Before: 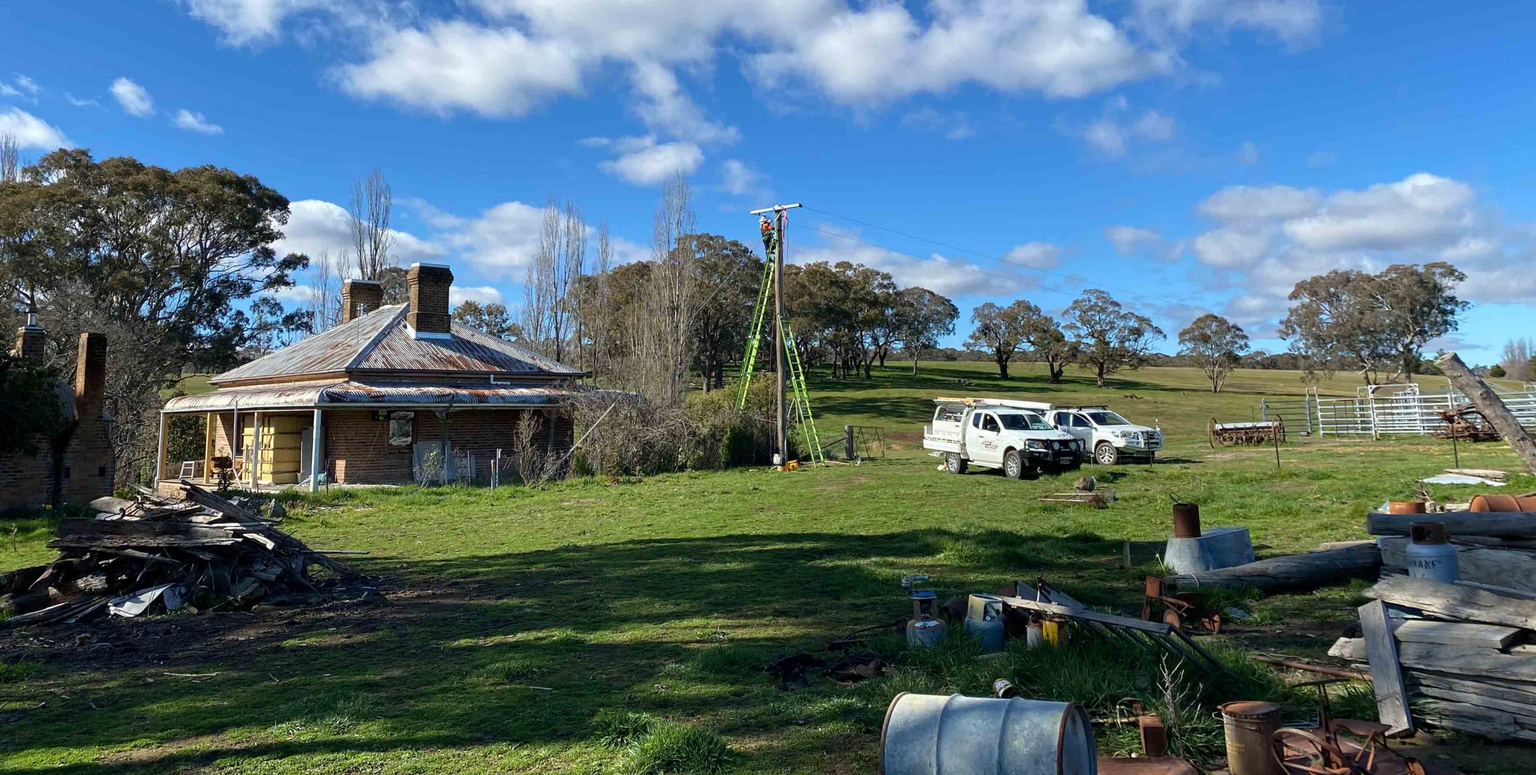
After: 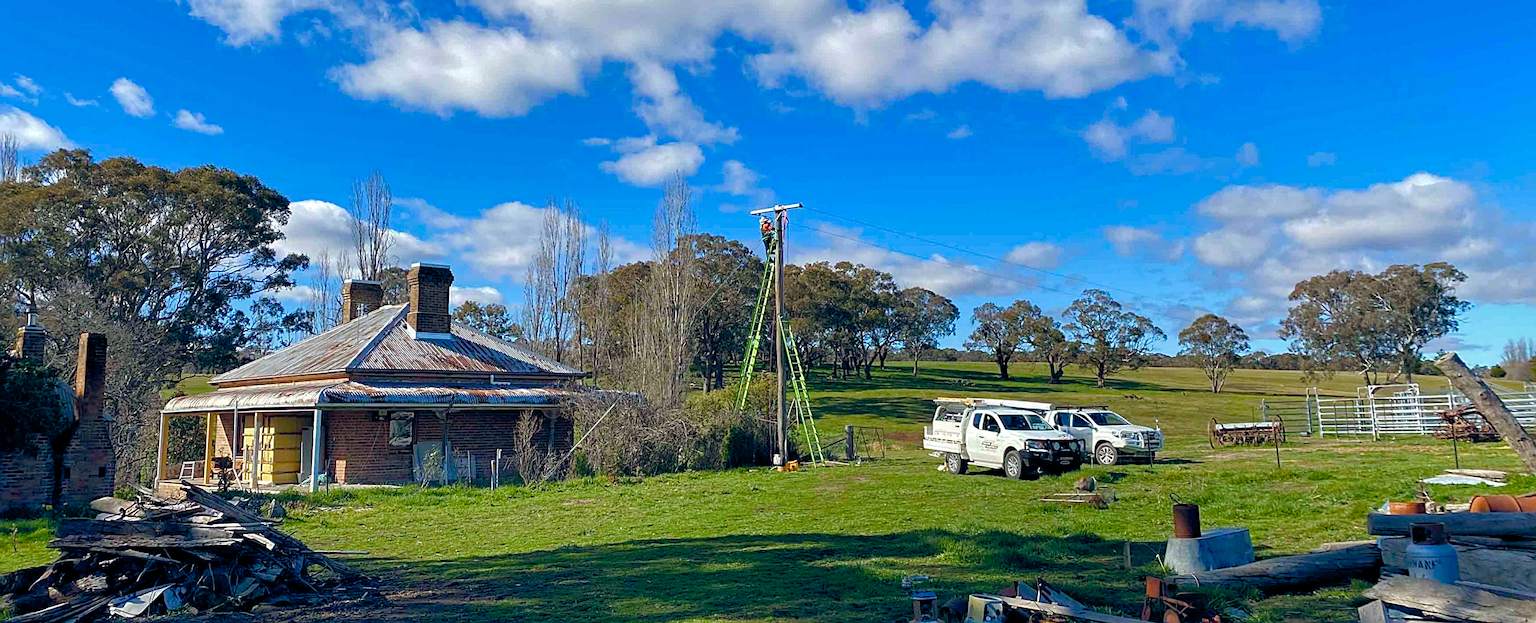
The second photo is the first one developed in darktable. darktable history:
haze removal: compatibility mode true, adaptive false
crop: bottom 19.52%
shadows and highlights: on, module defaults
sharpen: on, module defaults
color balance rgb: global offset › chroma 0.102%, global offset › hue 250.91°, perceptual saturation grading › global saturation -0.057%, perceptual saturation grading › highlights -16.687%, perceptual saturation grading › mid-tones 33.126%, perceptual saturation grading › shadows 50.525%, perceptual brilliance grading › global brilliance 2.733%, perceptual brilliance grading › highlights -2.734%, perceptual brilliance grading › shadows 2.981%, global vibrance 14.809%
